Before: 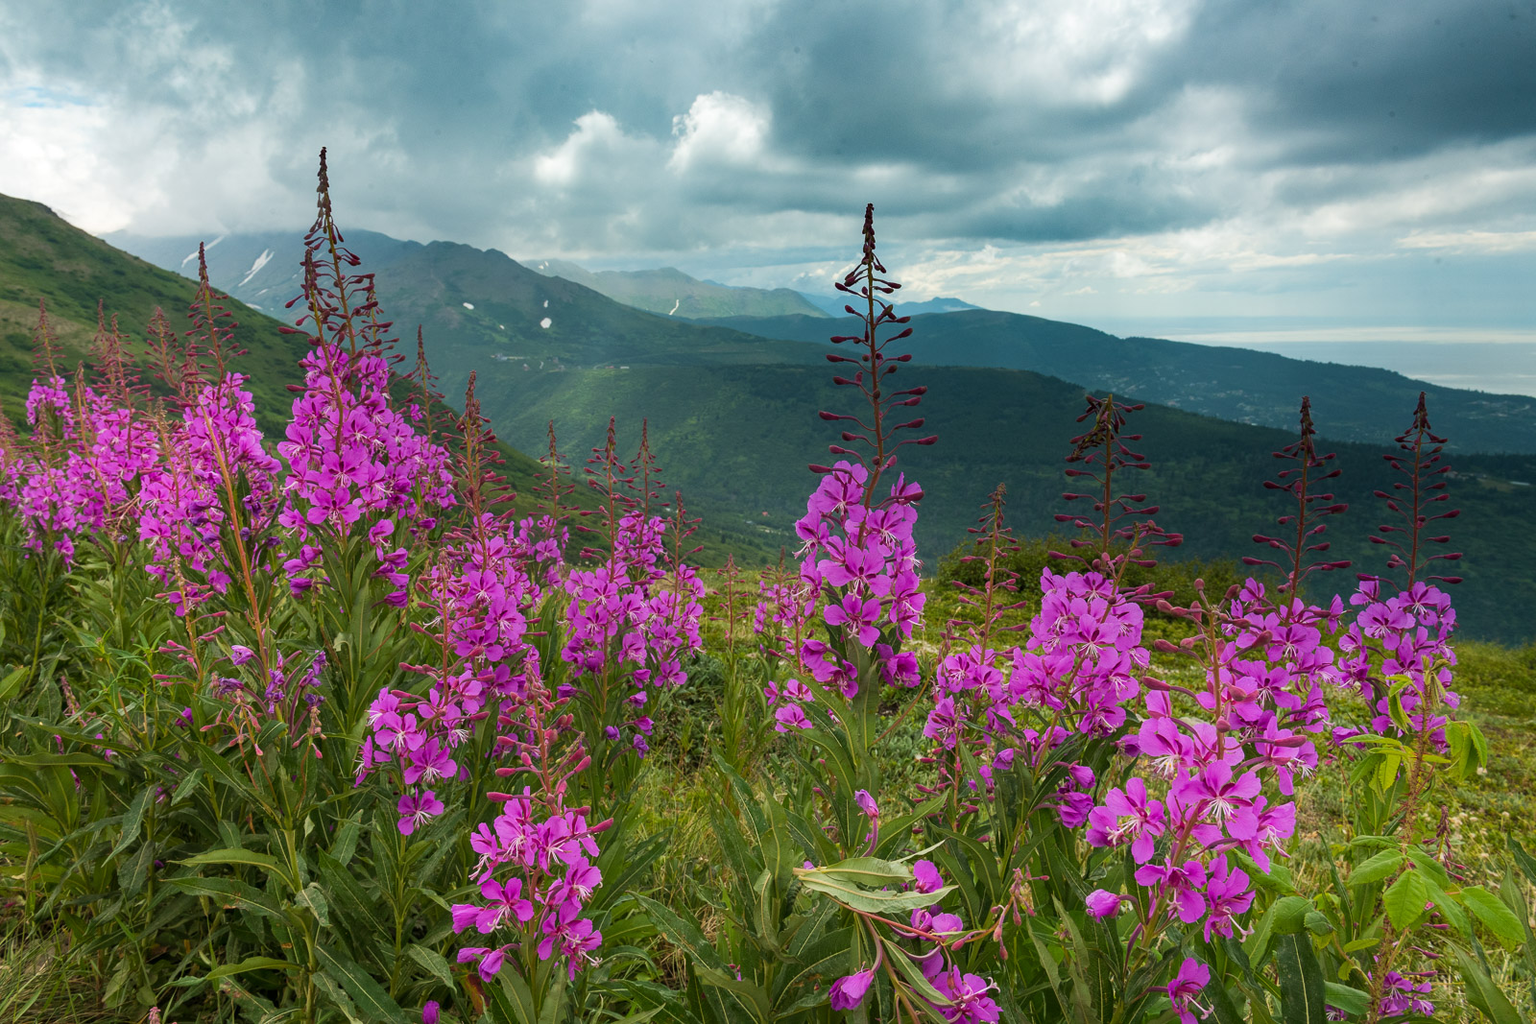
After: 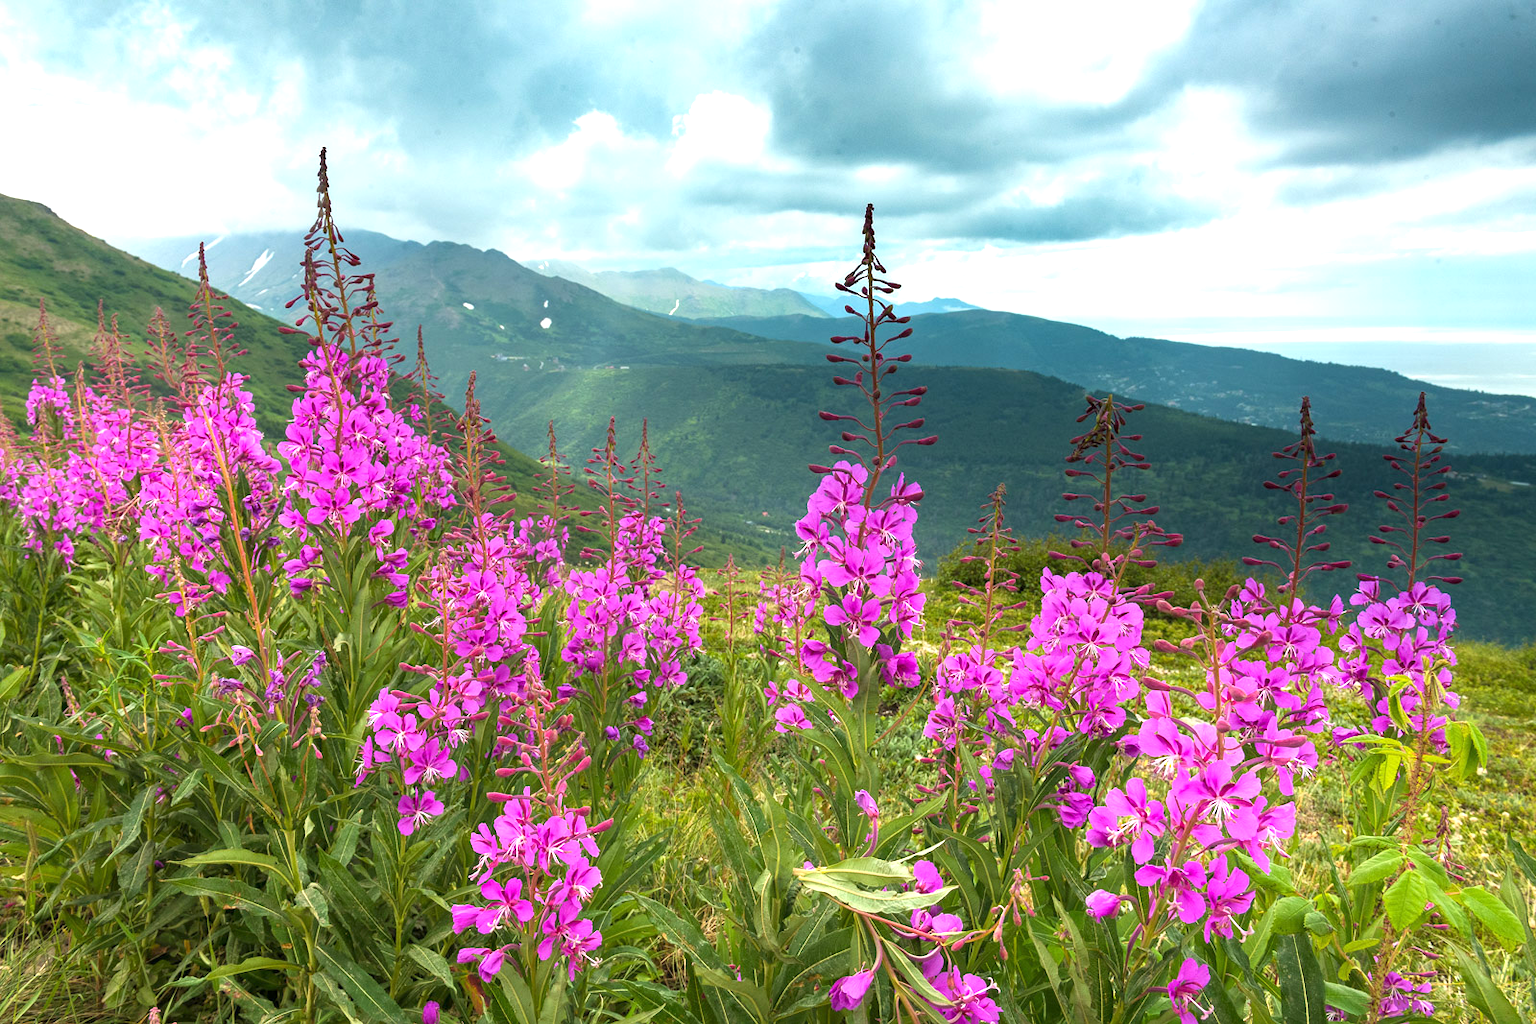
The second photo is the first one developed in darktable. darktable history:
exposure: exposure 1.063 EV, compensate highlight preservation false
